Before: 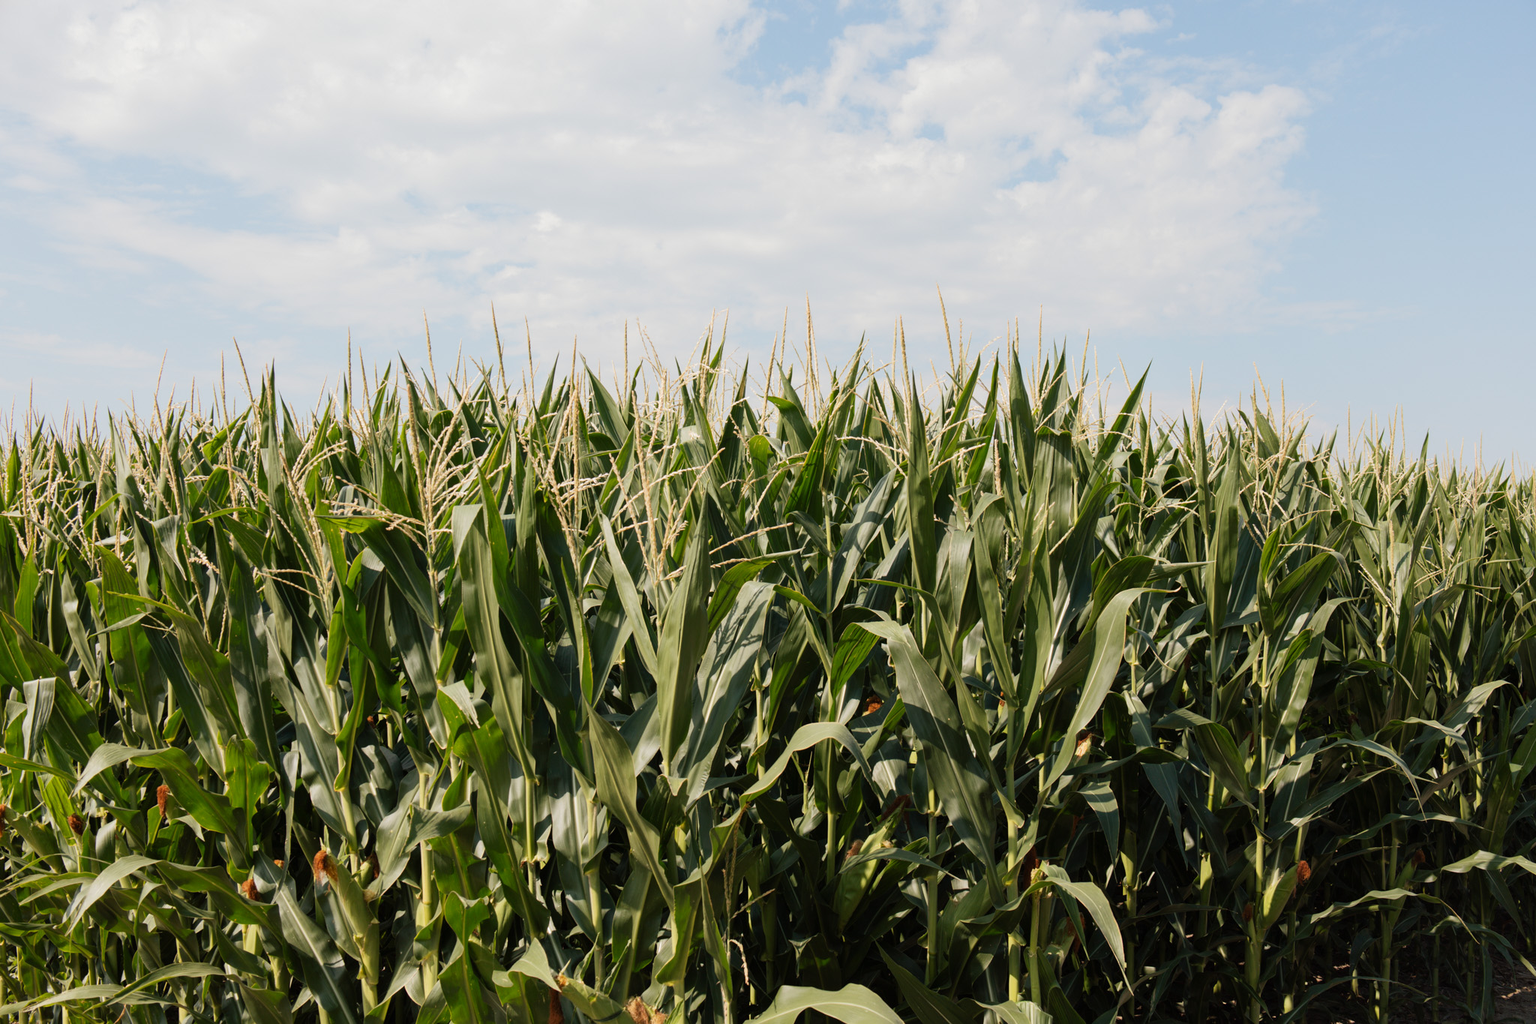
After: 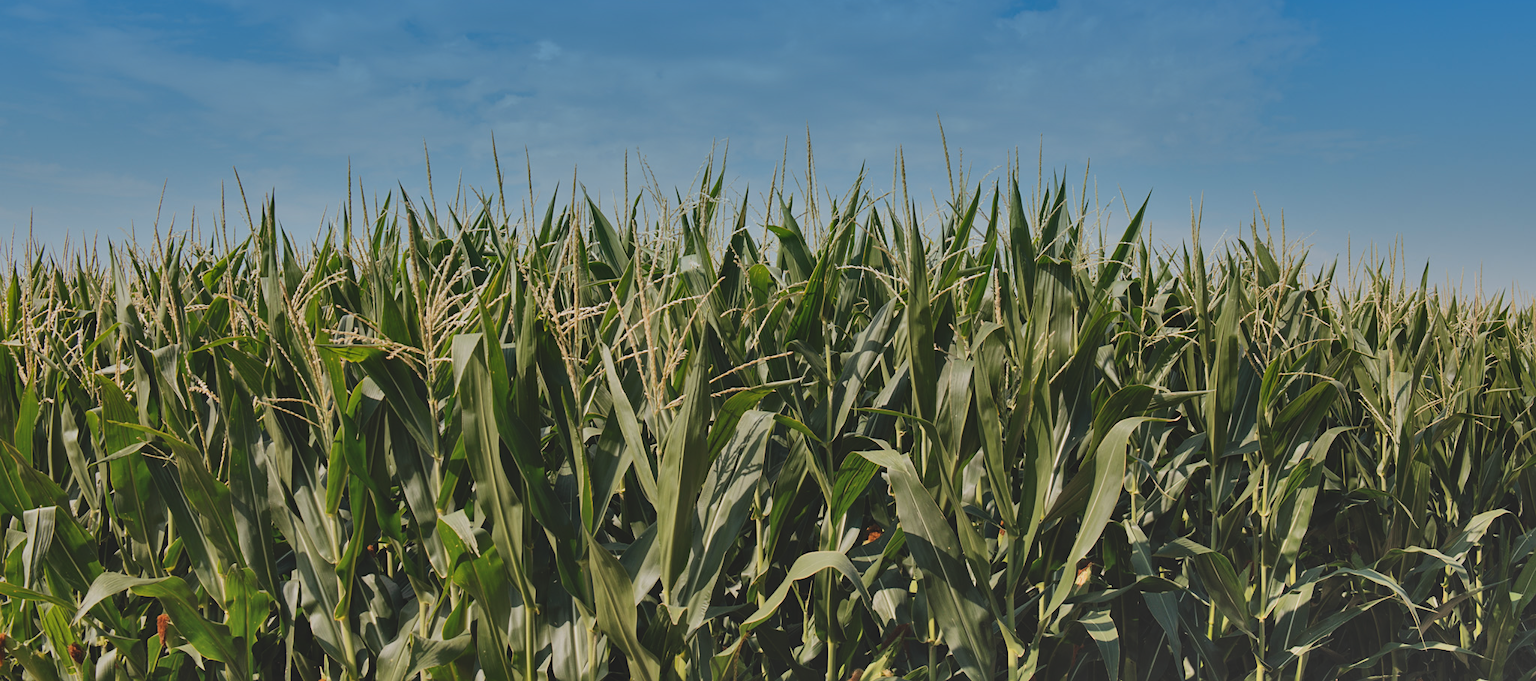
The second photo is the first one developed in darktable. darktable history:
crop: top 16.727%, bottom 16.727%
shadows and highlights: shadows 80.73, white point adjustment -9.07, highlights -61.46, soften with gaussian
sharpen: amount 0.2
graduated density: density 2.02 EV, hardness 44%, rotation 0.374°, offset 8.21, hue 208.8°, saturation 97%
tone equalizer: -8 EV 0.06 EV, smoothing diameter 25%, edges refinement/feathering 10, preserve details guided filter
exposure: black level correction -0.014, exposure -0.193 EV, compensate highlight preservation false
